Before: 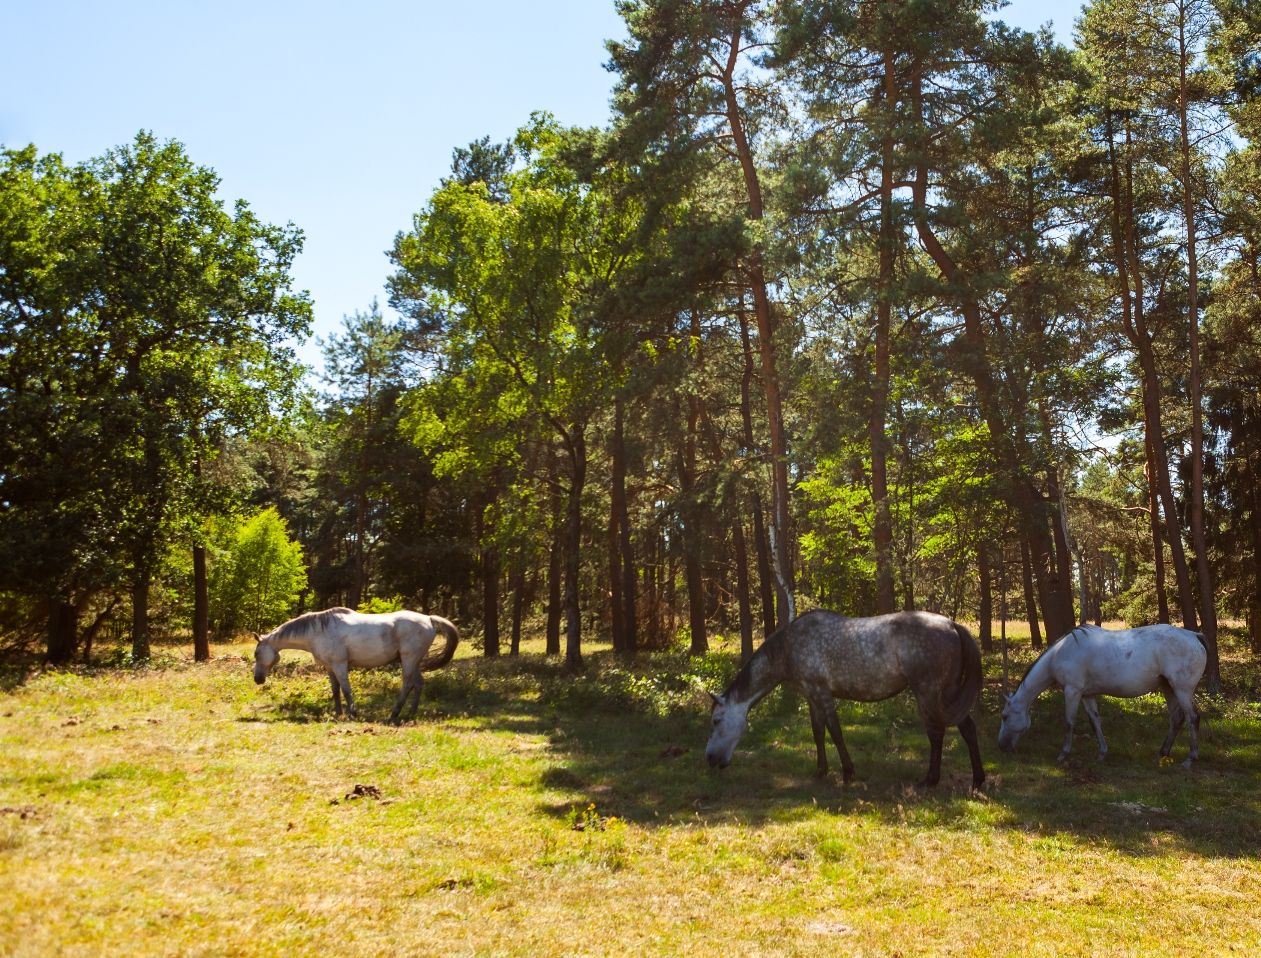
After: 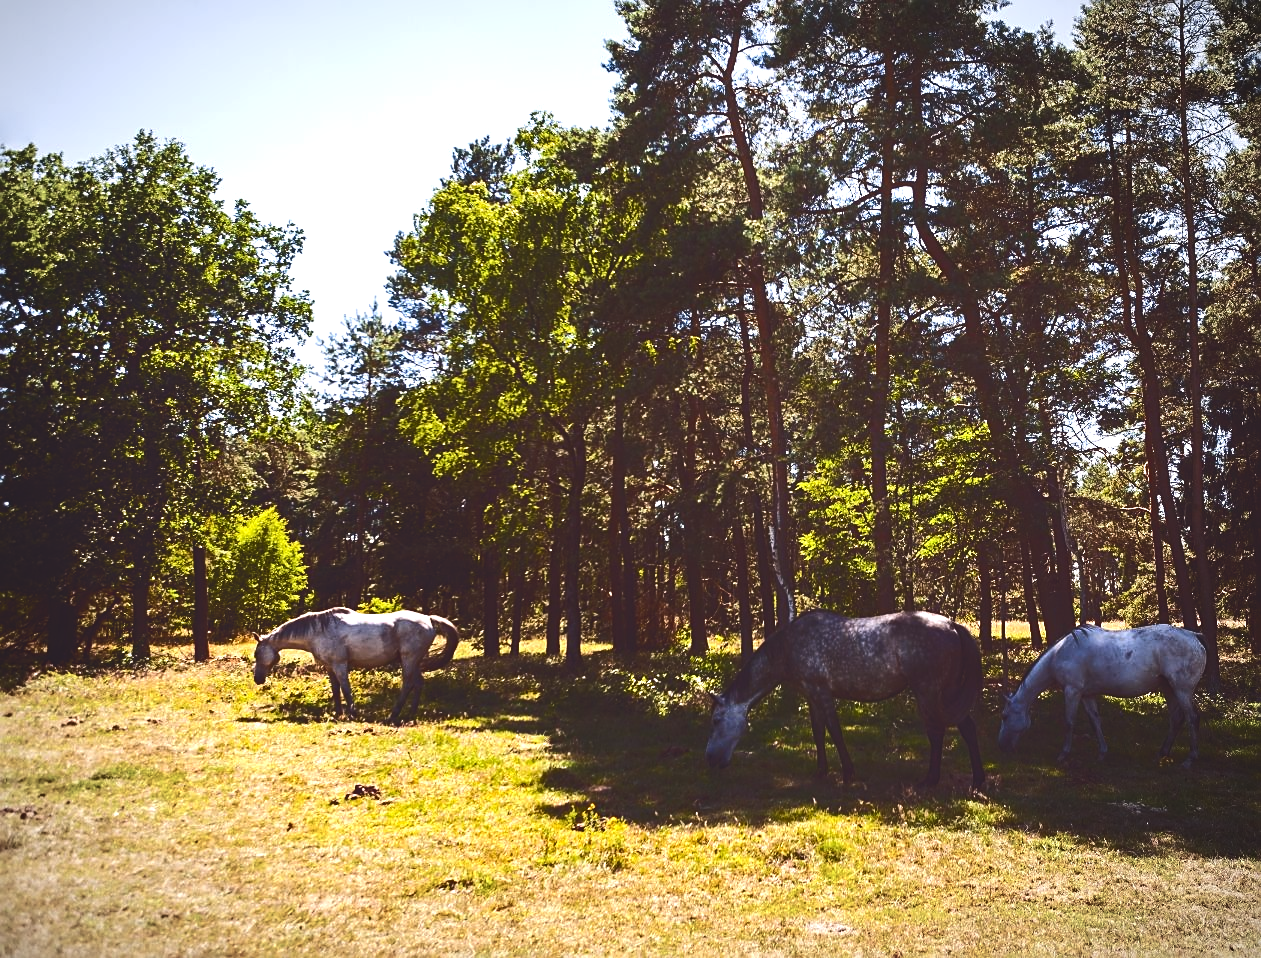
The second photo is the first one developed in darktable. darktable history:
tone curve: curves: ch0 [(0, 0.142) (0.384, 0.314) (0.752, 0.711) (0.991, 0.95)]; ch1 [(0.006, 0.129) (0.346, 0.384) (1, 1)]; ch2 [(0.003, 0.057) (0.261, 0.248) (1, 1)], color space Lab, independent channels
tone equalizer: -8 EV -0.75 EV, -7 EV -0.7 EV, -6 EV -0.6 EV, -5 EV -0.4 EV, -3 EV 0.4 EV, -2 EV 0.6 EV, -1 EV 0.7 EV, +0 EV 0.75 EV, edges refinement/feathering 500, mask exposure compensation -1.57 EV, preserve details no
sharpen: on, module defaults
vignetting: fall-off radius 60%, automatic ratio true
